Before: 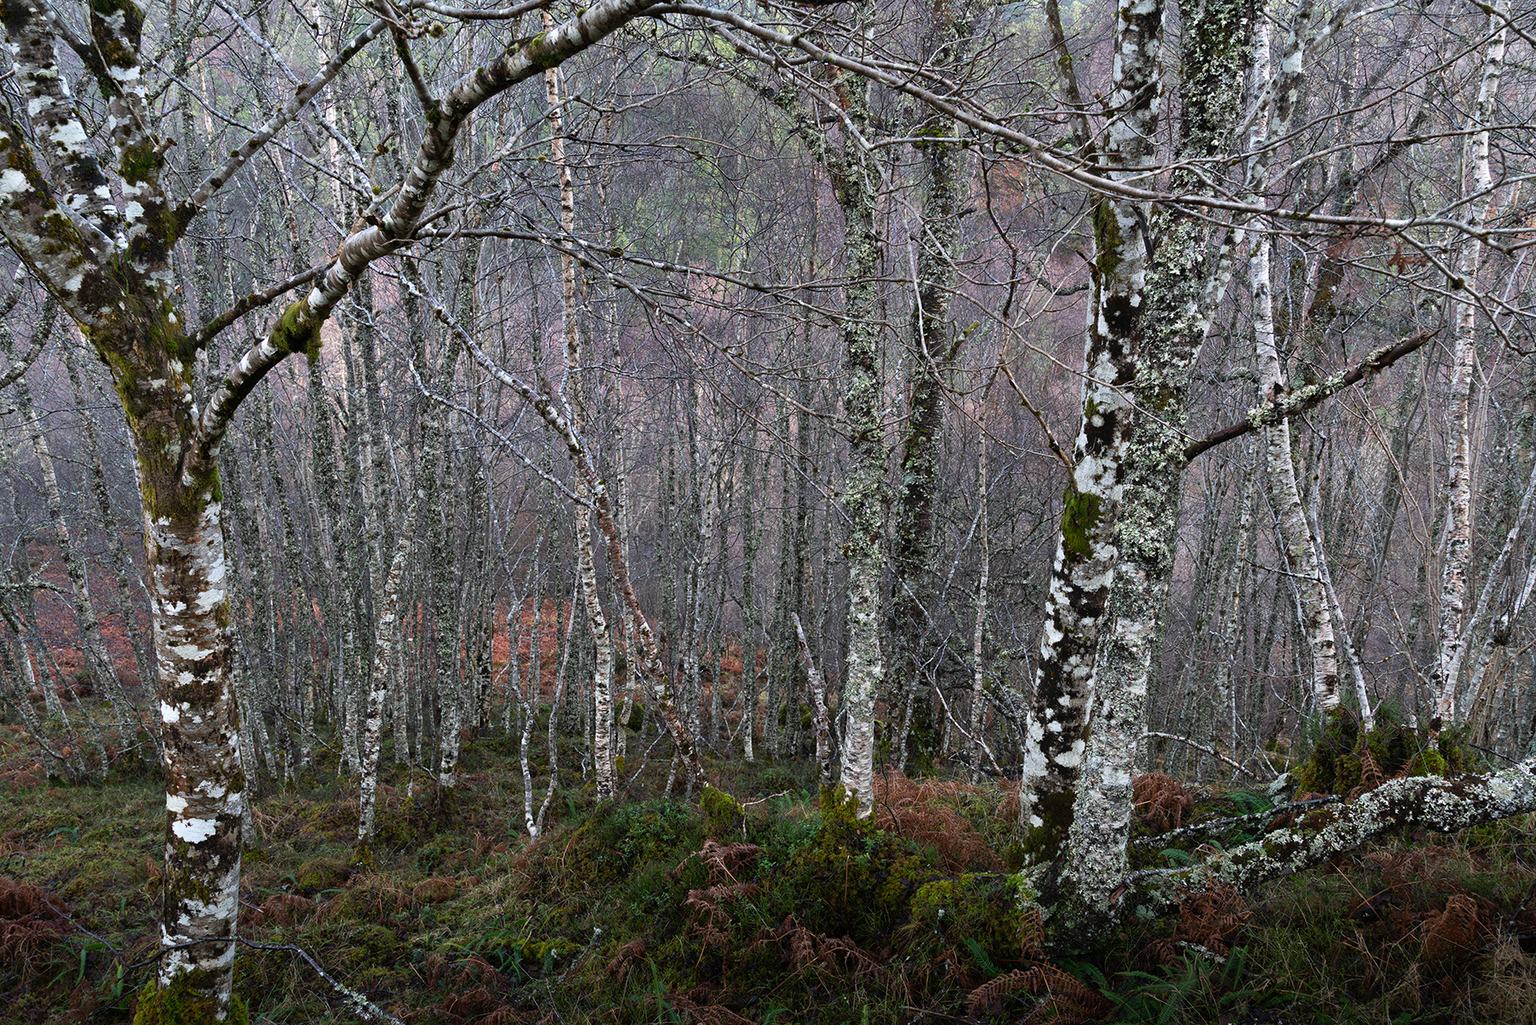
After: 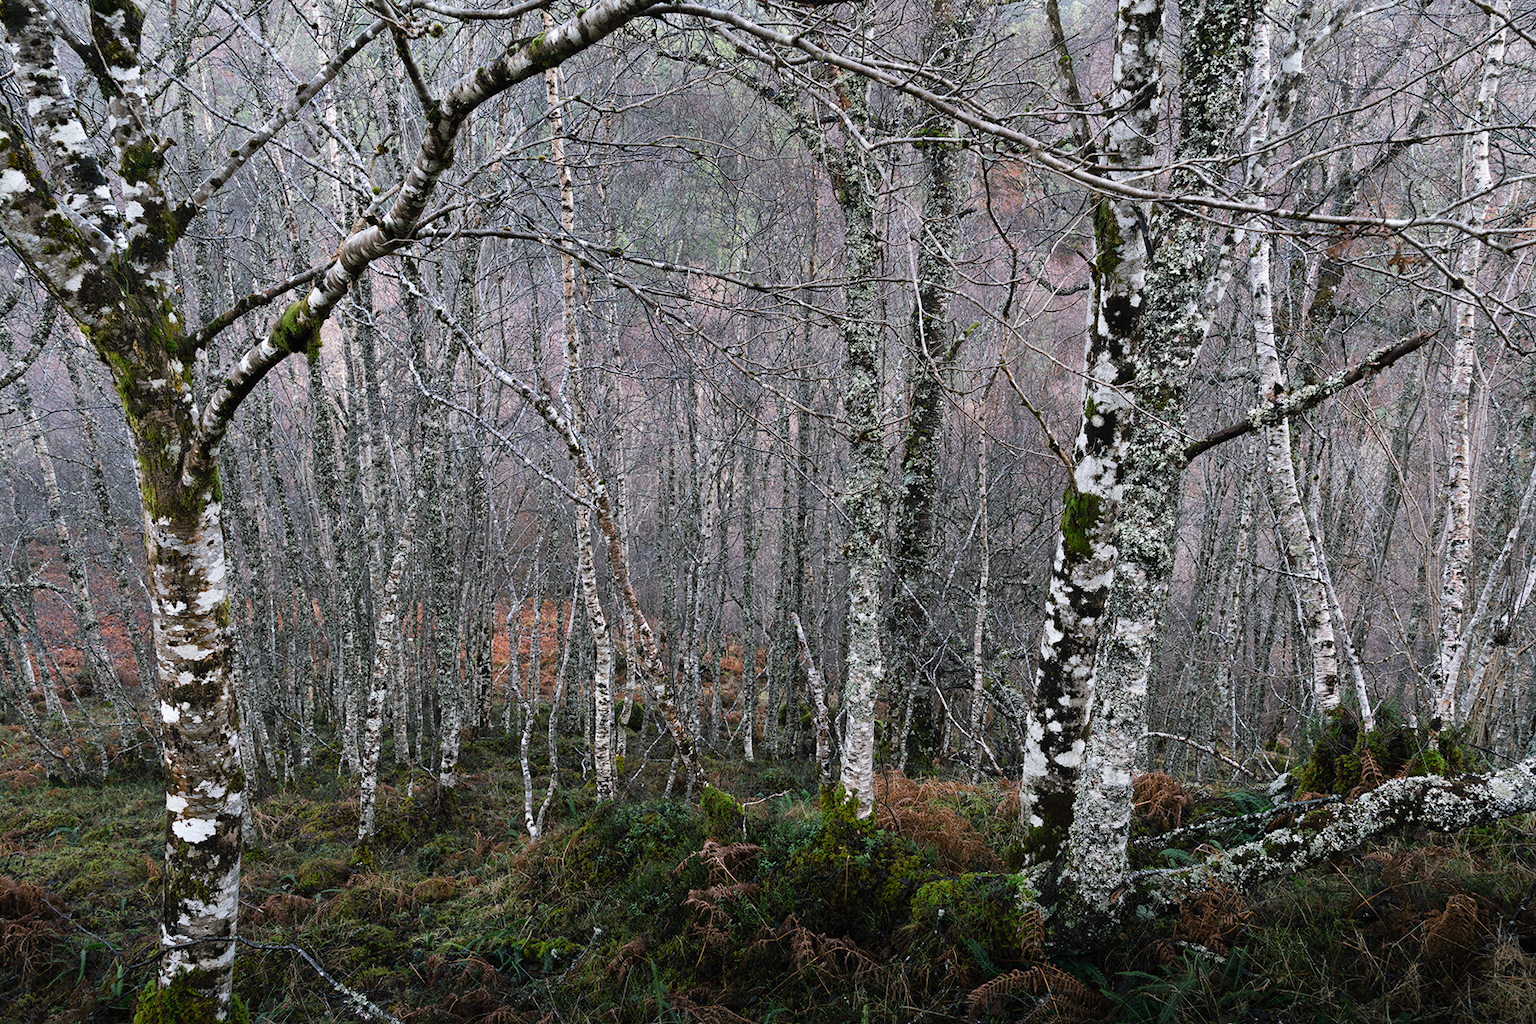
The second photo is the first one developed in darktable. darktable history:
tone curve: curves: ch0 [(0, 0) (0.003, 0.003) (0.011, 0.011) (0.025, 0.025) (0.044, 0.044) (0.069, 0.069) (0.1, 0.099) (0.136, 0.135) (0.177, 0.176) (0.224, 0.223) (0.277, 0.275) (0.335, 0.333) (0.399, 0.396) (0.468, 0.465) (0.543, 0.539) (0.623, 0.62) (0.709, 0.707) (0.801, 0.799) (0.898, 0.897) (1, 1)], preserve colors none
color look up table: target L [96.91, 94.35, 92.03, 94.48, 91.56, 86.12, 66.24, 71.07, 67.72, 61.15, 54.27, 43.56, 30.94, 5.55, 200, 83.23, 79.18, 70.61, 61.28, 60.5, 55.27, 56.2, 50.06, 48.46, 37.11, 34.03, 28.68, 3.756, 0.078, 85.98, 78.85, 76.06, 70.6, 63.71, 76.37, 54.64, 57.64, 65.07, 54.33, 46.51, 39.75, 39.28, 7.048, 2.799, 91.26, 84.7, 66.33, 57.79, 19.3], target a [-7.082, -18.01, -20.31, -6.487, -17.45, -24.89, -44.28, -17.71, -21.32, -6.406, -32.39, -21.64, -32.71, -8.249, 0, 3.709, 20.62, 41.5, 44.18, 5.494, 66.13, 26.49, 64.01, 32.07, 15.02, -3.807, 38.9, 11.83, 0.375, 24.57, 11.43, 12.89, 50.13, 31.2, 35.1, 59.15, 35.34, 17.25, 2.956, 7.804, 36.96, 33.32, 24.97, 6.943, 0.613, -18.04, -14.99, -22.97, -11.16], target b [9.645, 35.66, 21.79, 27.17, -1.565, 6.477, 31.89, 57.49, 5.008, 2.426, 32.97, -0.523, 21.71, 6.832, 0, 66.6, 34.35, 18.28, 69.13, 60.72, 49.99, 24.86, 16.07, 57.18, 9.983, 40.71, 40.31, 4.237, -0.283, -15.38, -2.339, -30.97, -24.54, -6.426, -28.43, -13.32, -27.21, -48.82, -47.25, -24.83, 3.951, -72.02, -47.44, -5.744, -9.978, -7.613, -33.53, -16.58, -14.76], num patches 49
